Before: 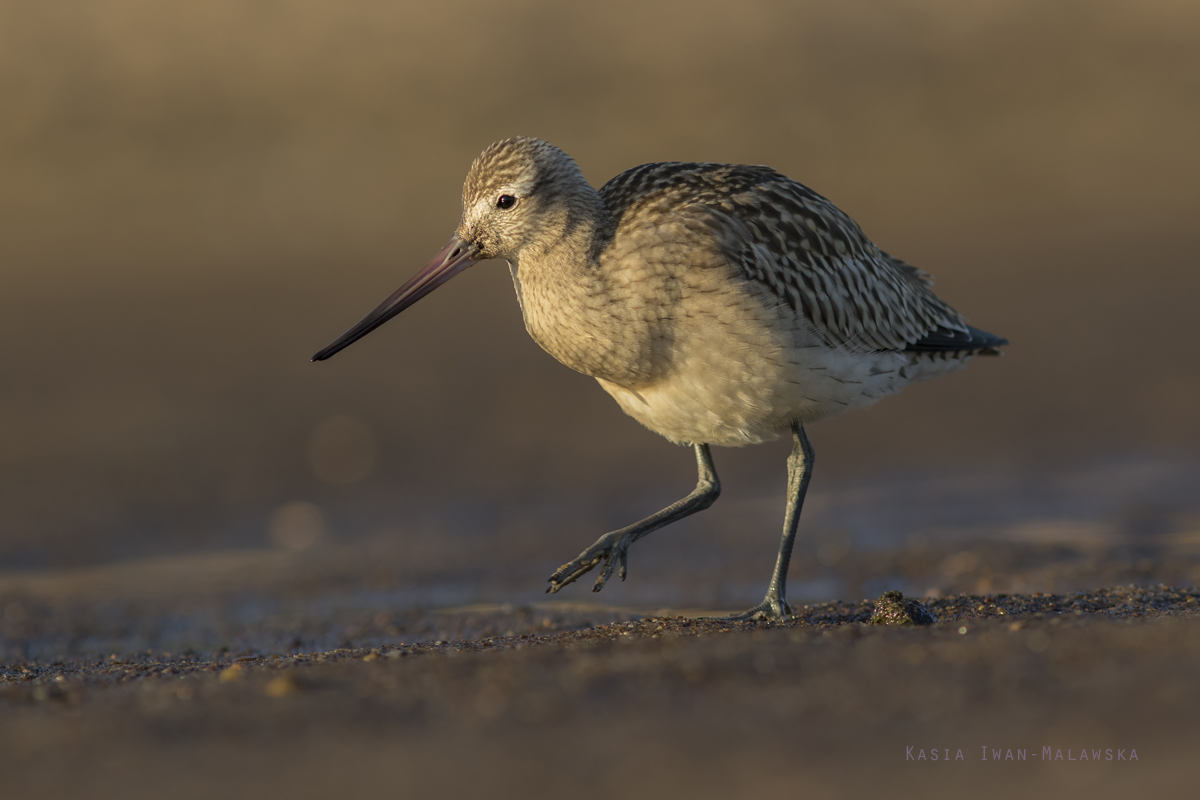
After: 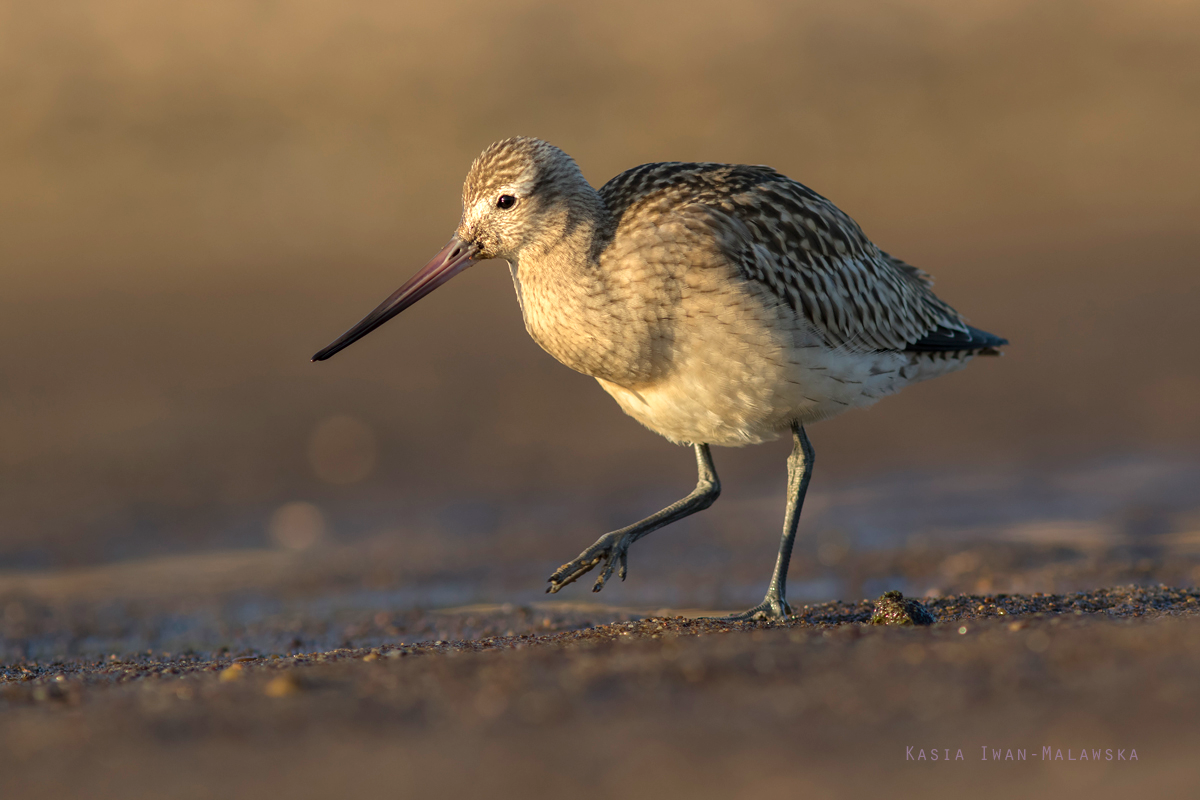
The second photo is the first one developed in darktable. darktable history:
levels: levels [0, 0.43, 0.859]
tone equalizer: on, module defaults
